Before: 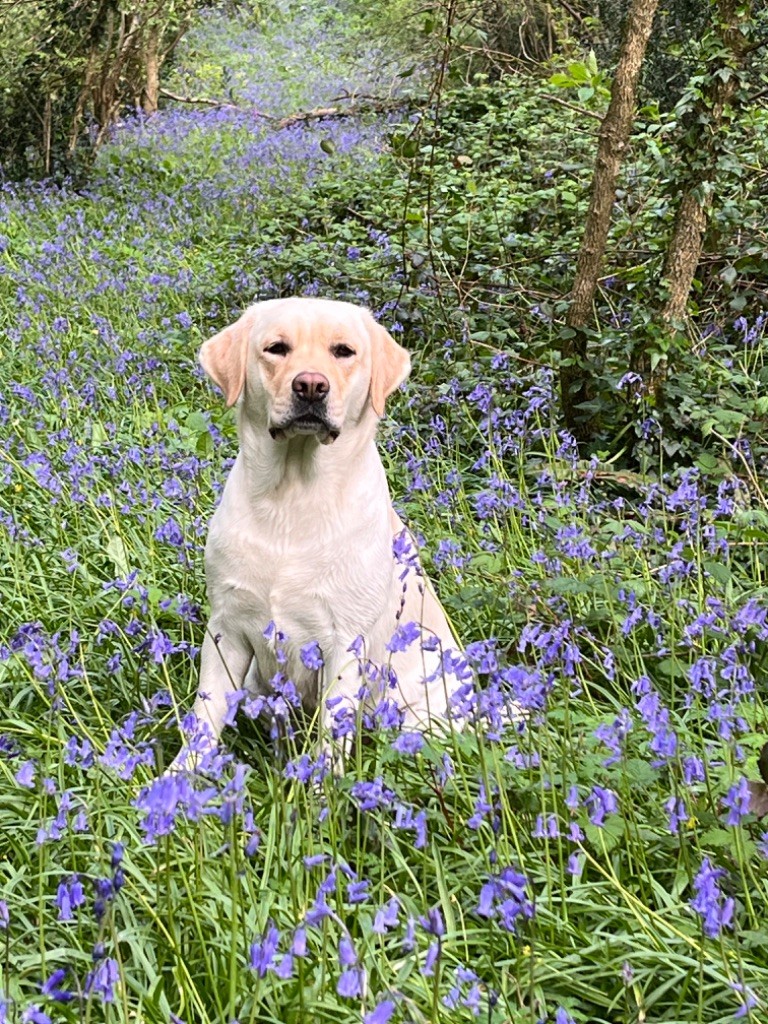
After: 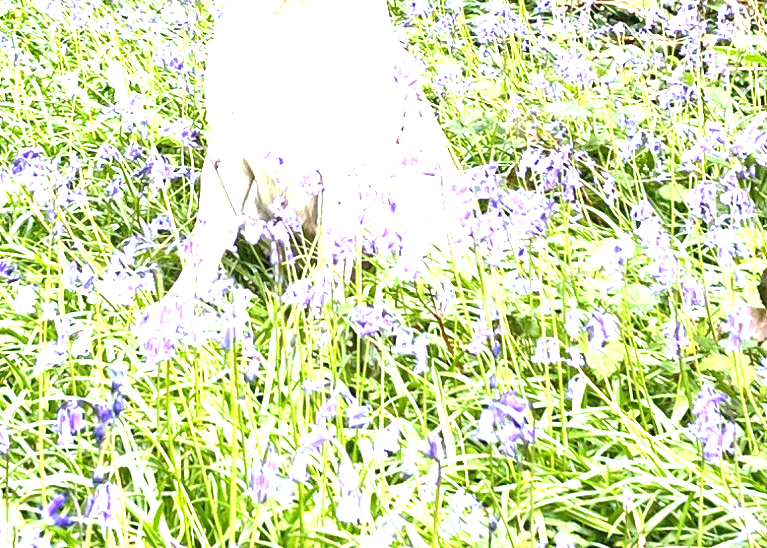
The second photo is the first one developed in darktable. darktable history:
exposure: exposure 2.269 EV, compensate highlight preservation false
crop and rotate: top 46.484%, right 0.112%
